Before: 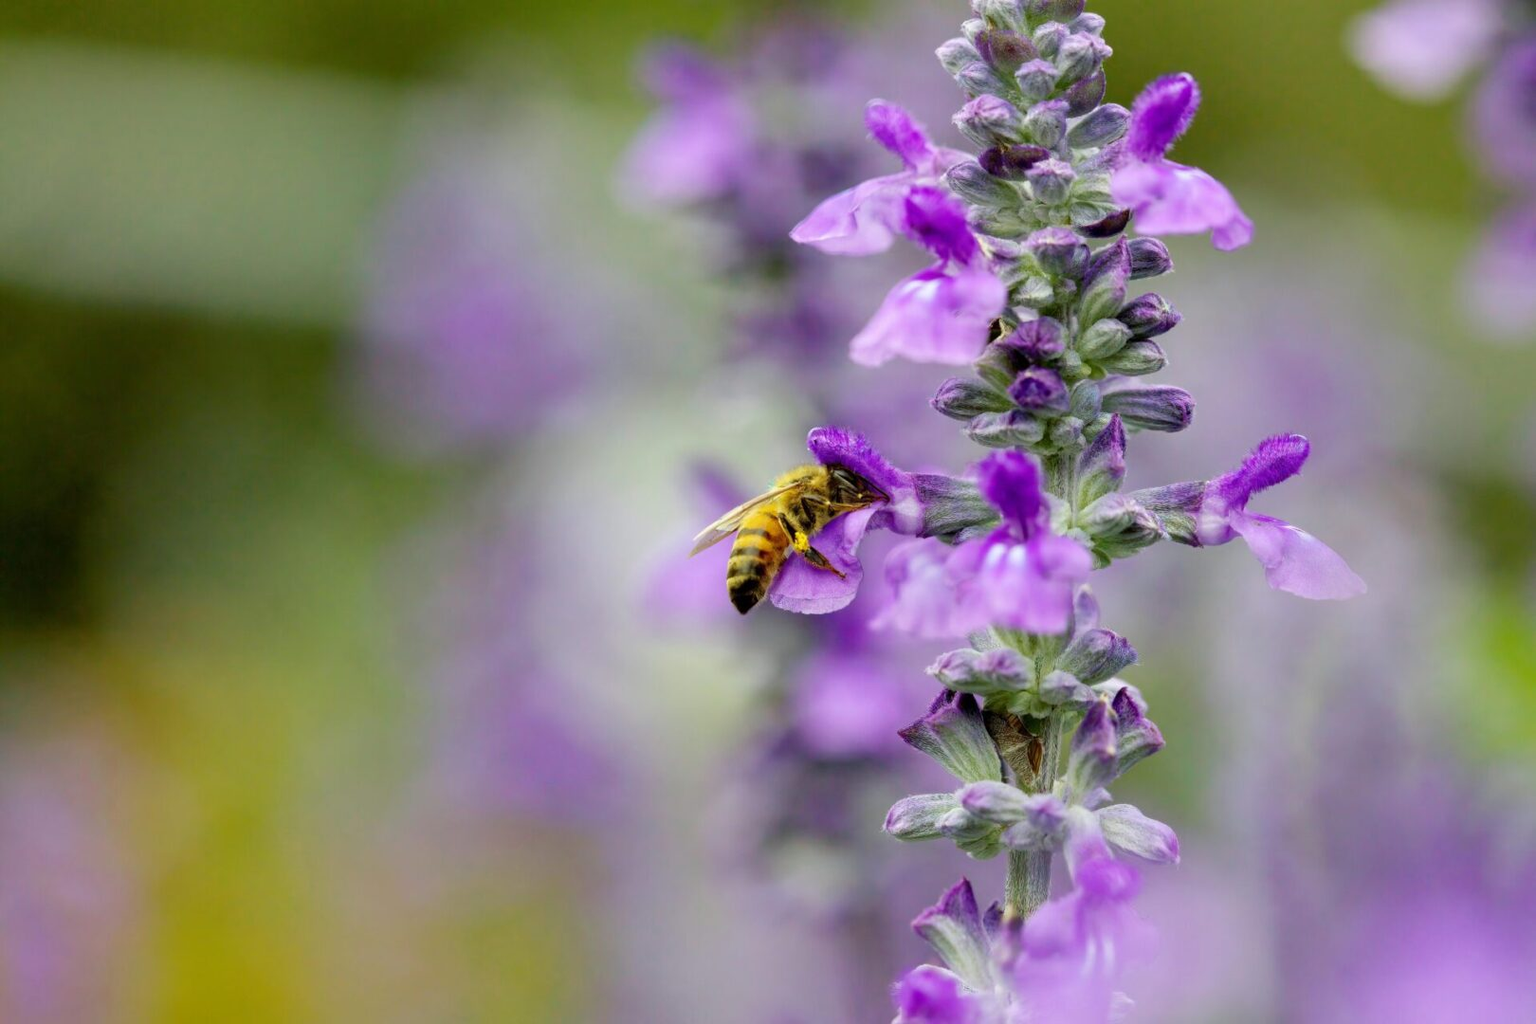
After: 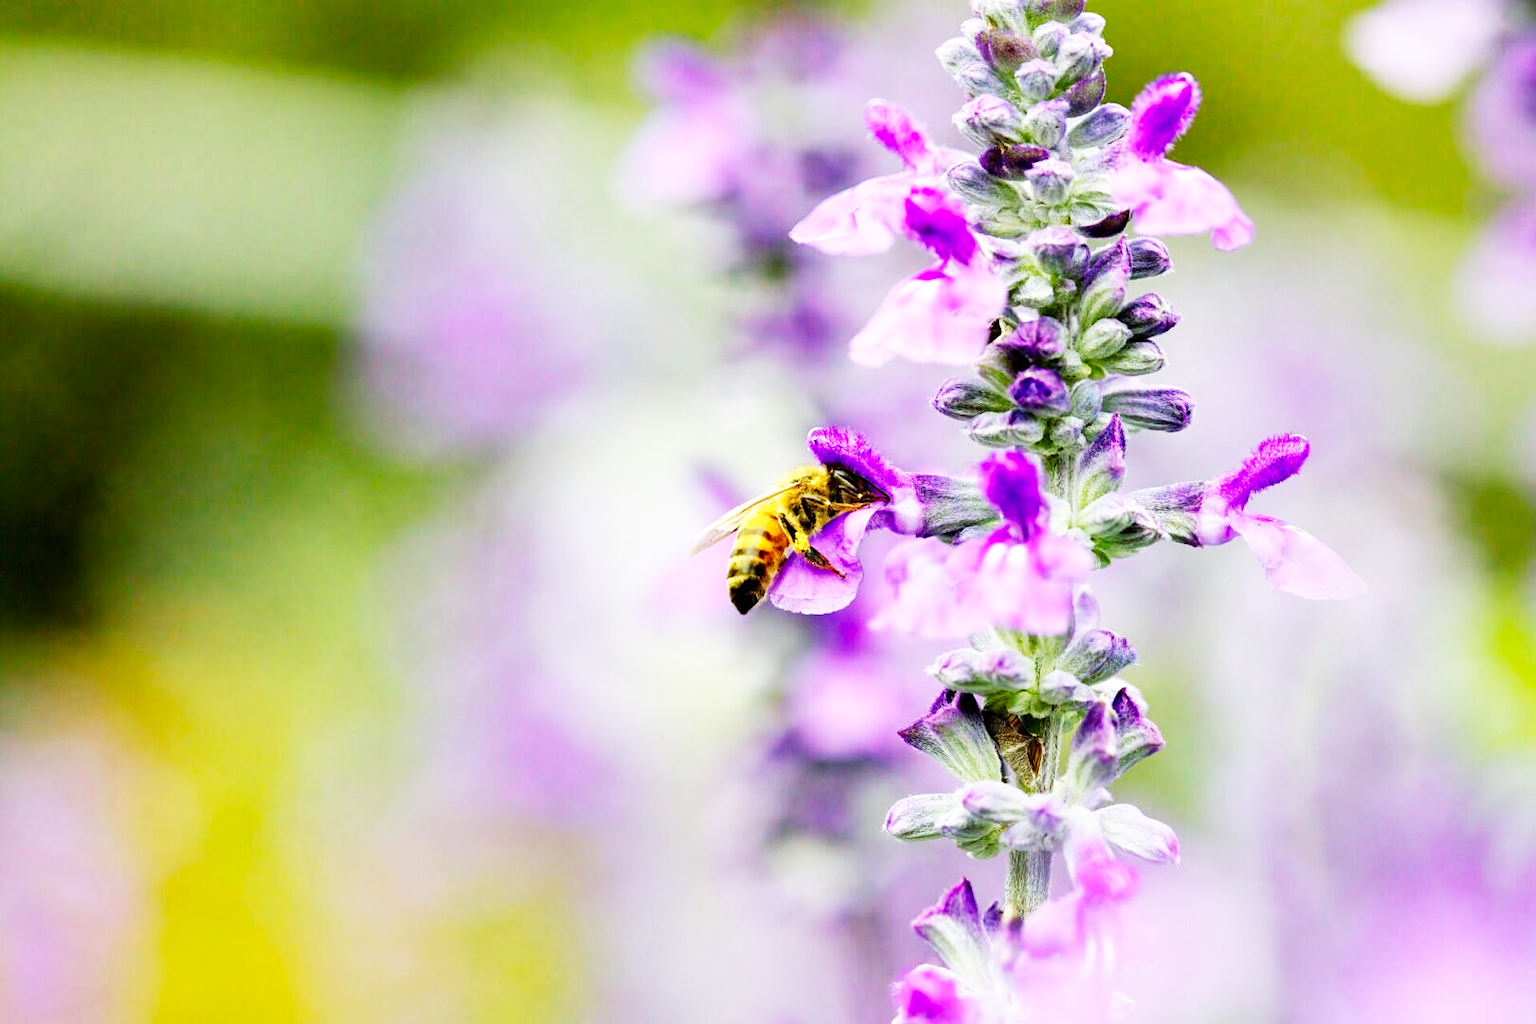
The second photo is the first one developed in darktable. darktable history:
sharpen: amount 0.2
base curve: curves: ch0 [(0, 0) (0.007, 0.004) (0.027, 0.03) (0.046, 0.07) (0.207, 0.54) (0.442, 0.872) (0.673, 0.972) (1, 1)], preserve colors none
